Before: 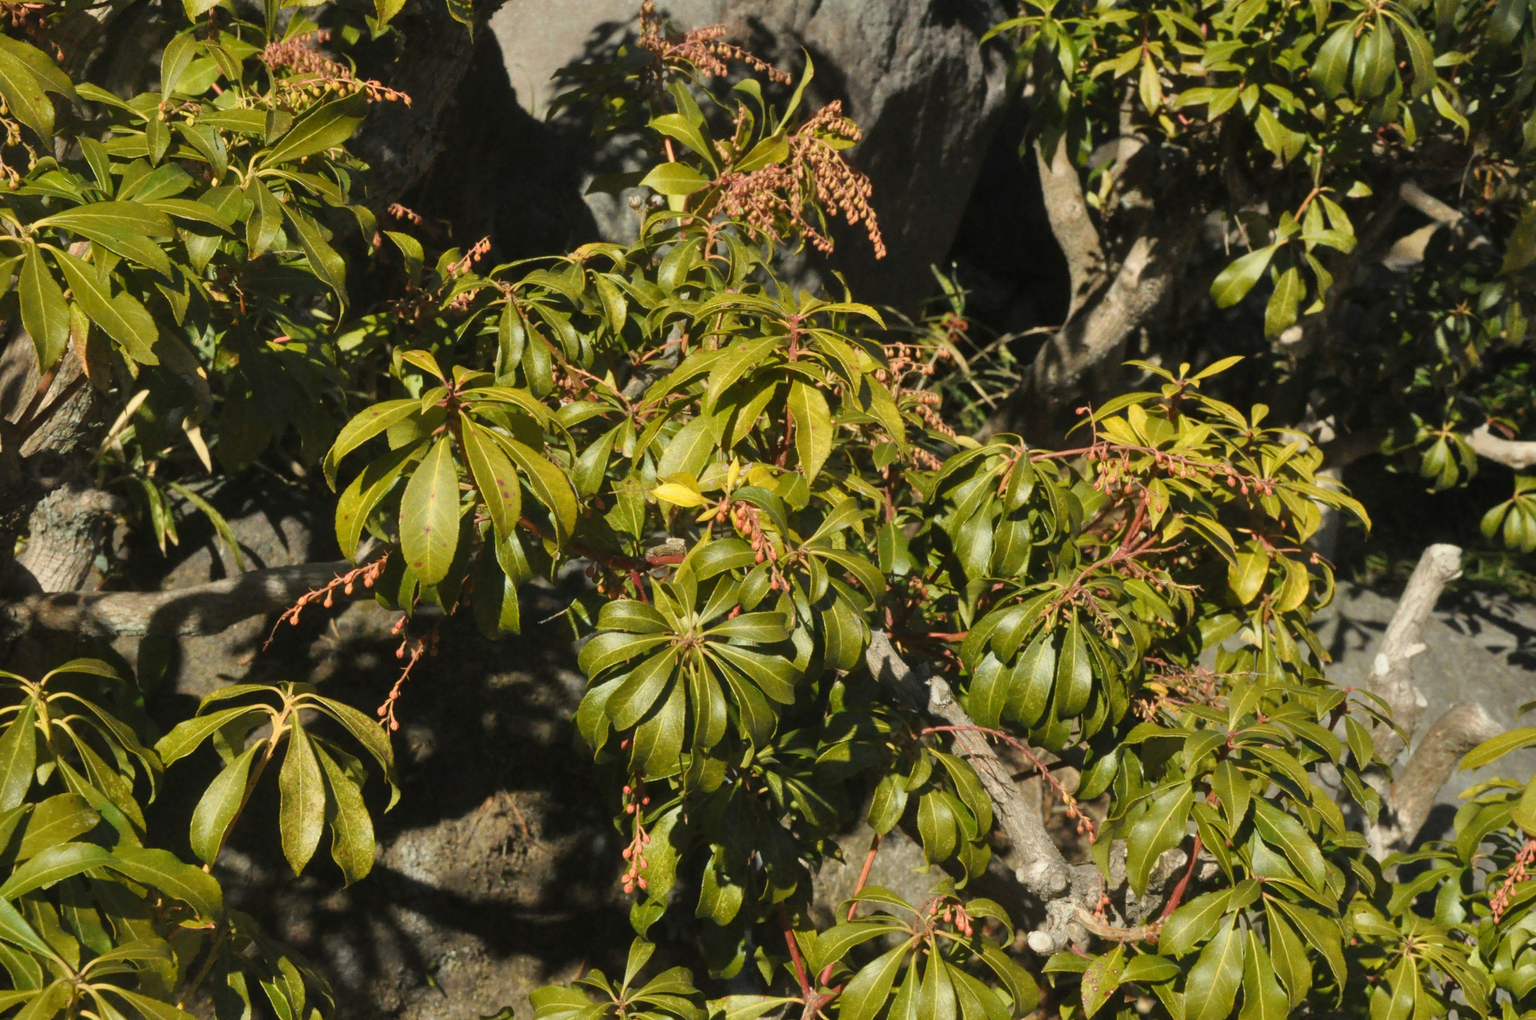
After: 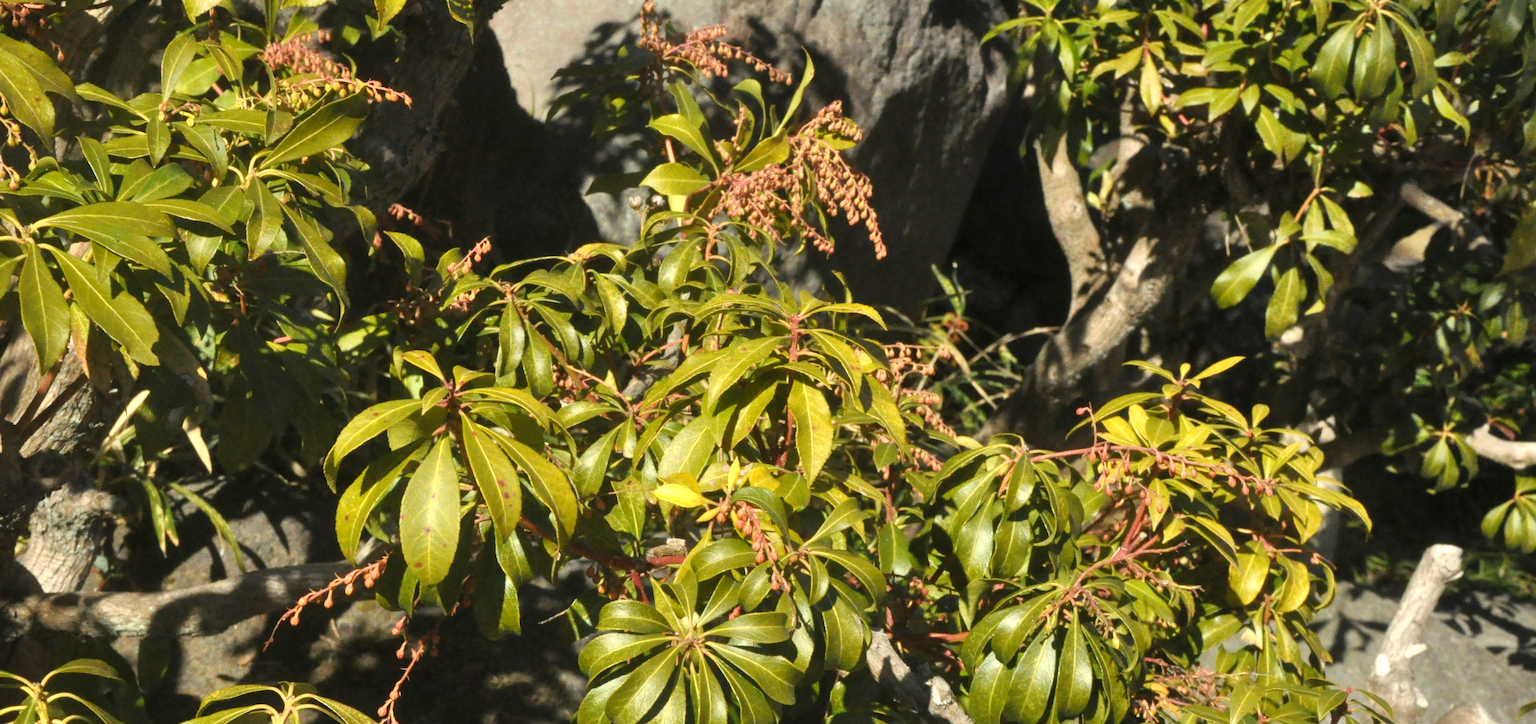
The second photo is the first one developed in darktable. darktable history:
exposure: black level correction 0.001, exposure 0.5 EV, compensate highlight preservation false
crop: right 0%, bottom 28.933%
